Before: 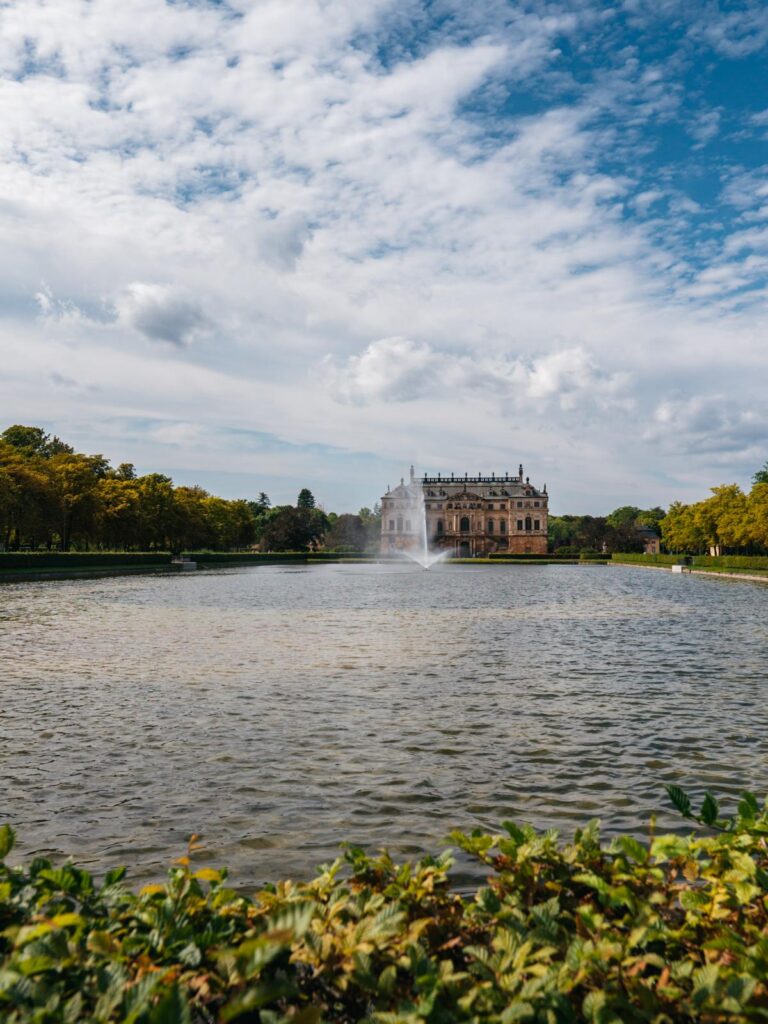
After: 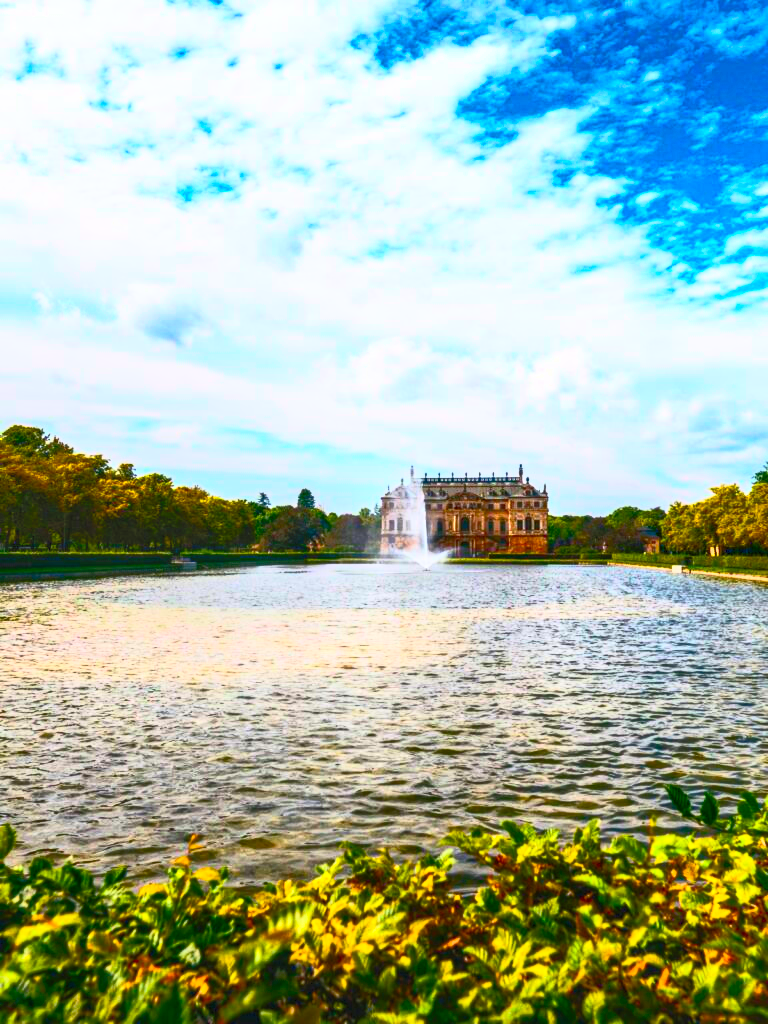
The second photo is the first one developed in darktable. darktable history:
color balance rgb: perceptual saturation grading › global saturation 20%, perceptual saturation grading › highlights -25%, perceptual saturation grading › shadows 25%, global vibrance 50%
local contrast: on, module defaults
shadows and highlights: on, module defaults
contrast brightness saturation: contrast 0.83, brightness 0.59, saturation 0.59
